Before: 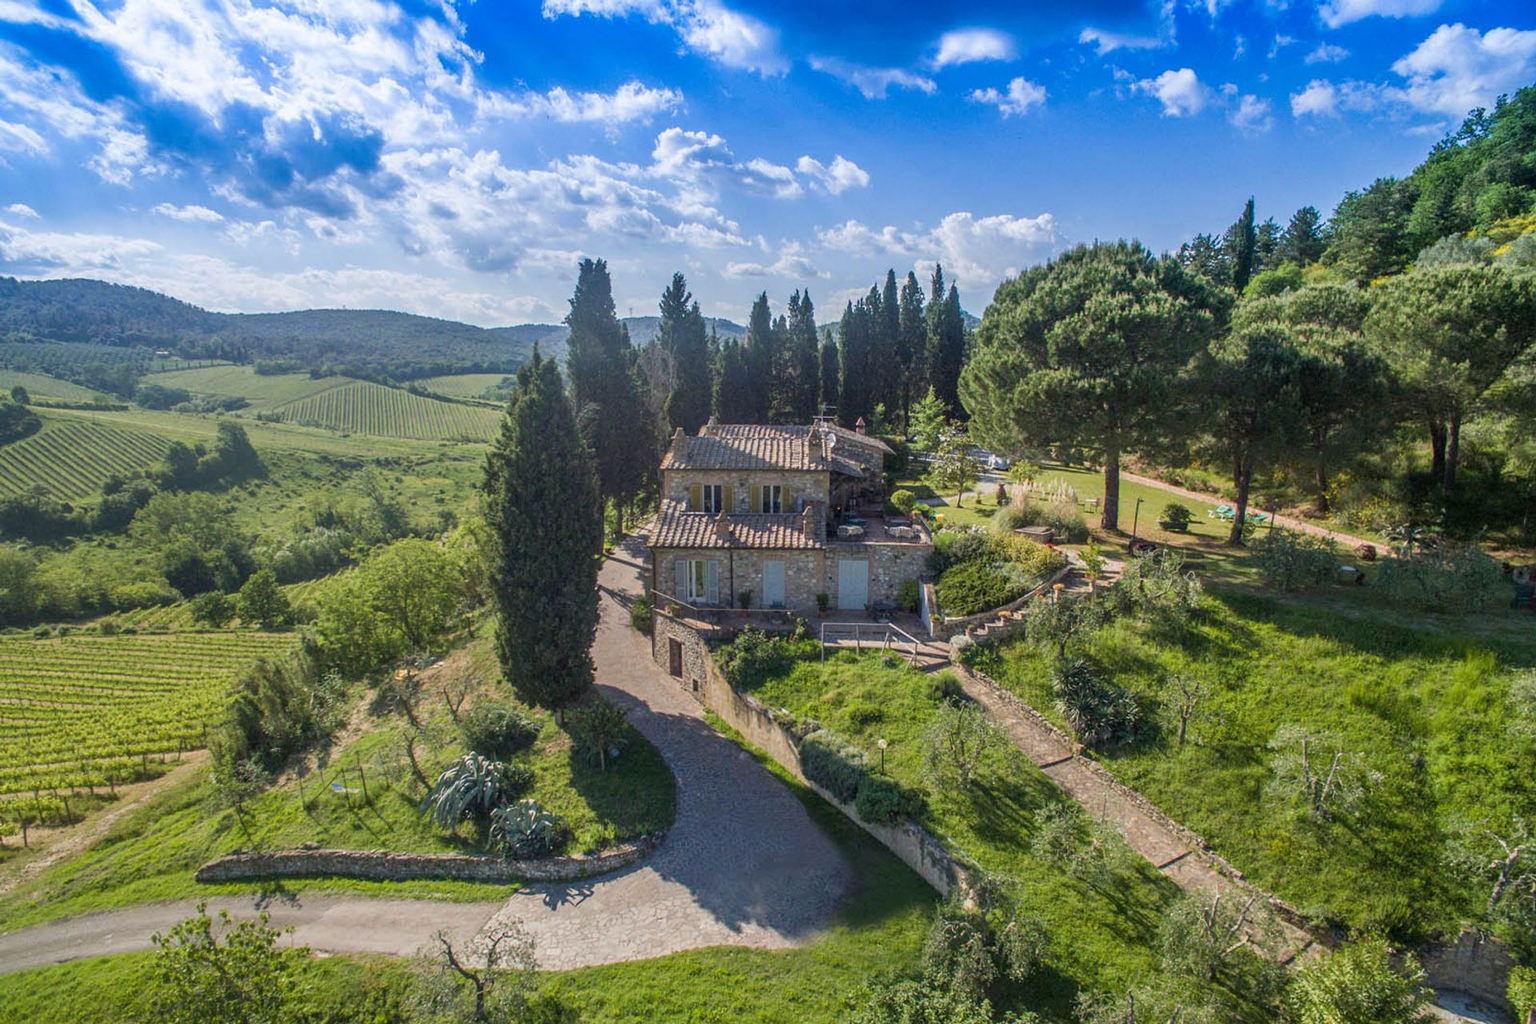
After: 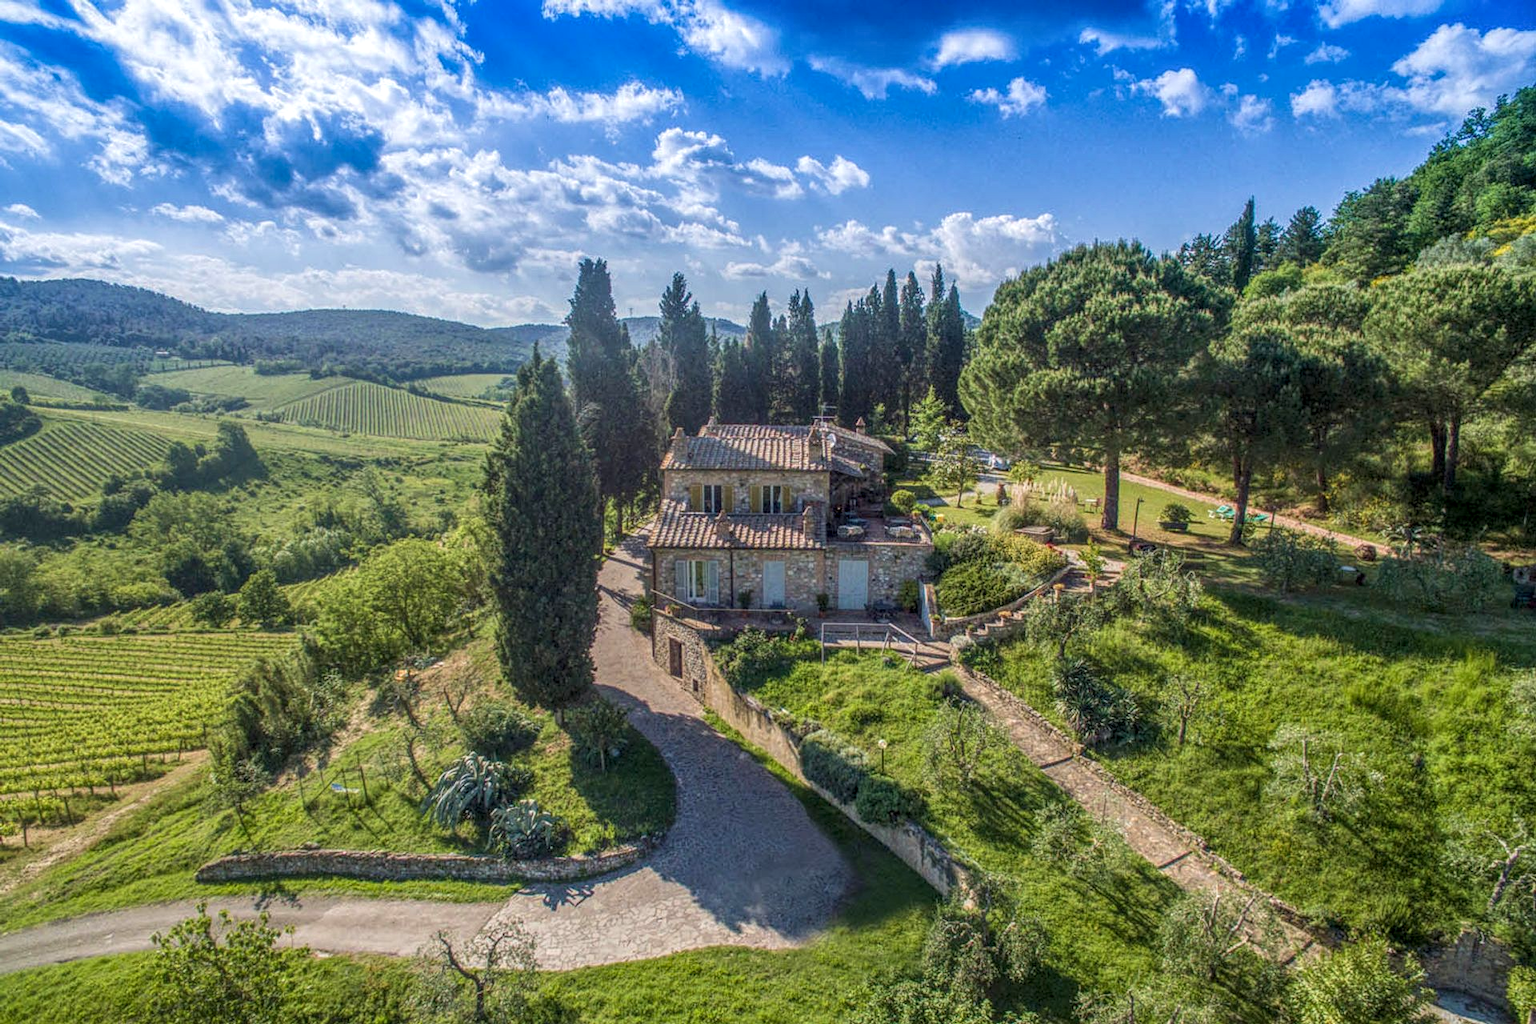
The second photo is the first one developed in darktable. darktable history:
velvia: strength 14.85%
local contrast: highlights 74%, shadows 55%, detail 177%, midtone range 0.213
